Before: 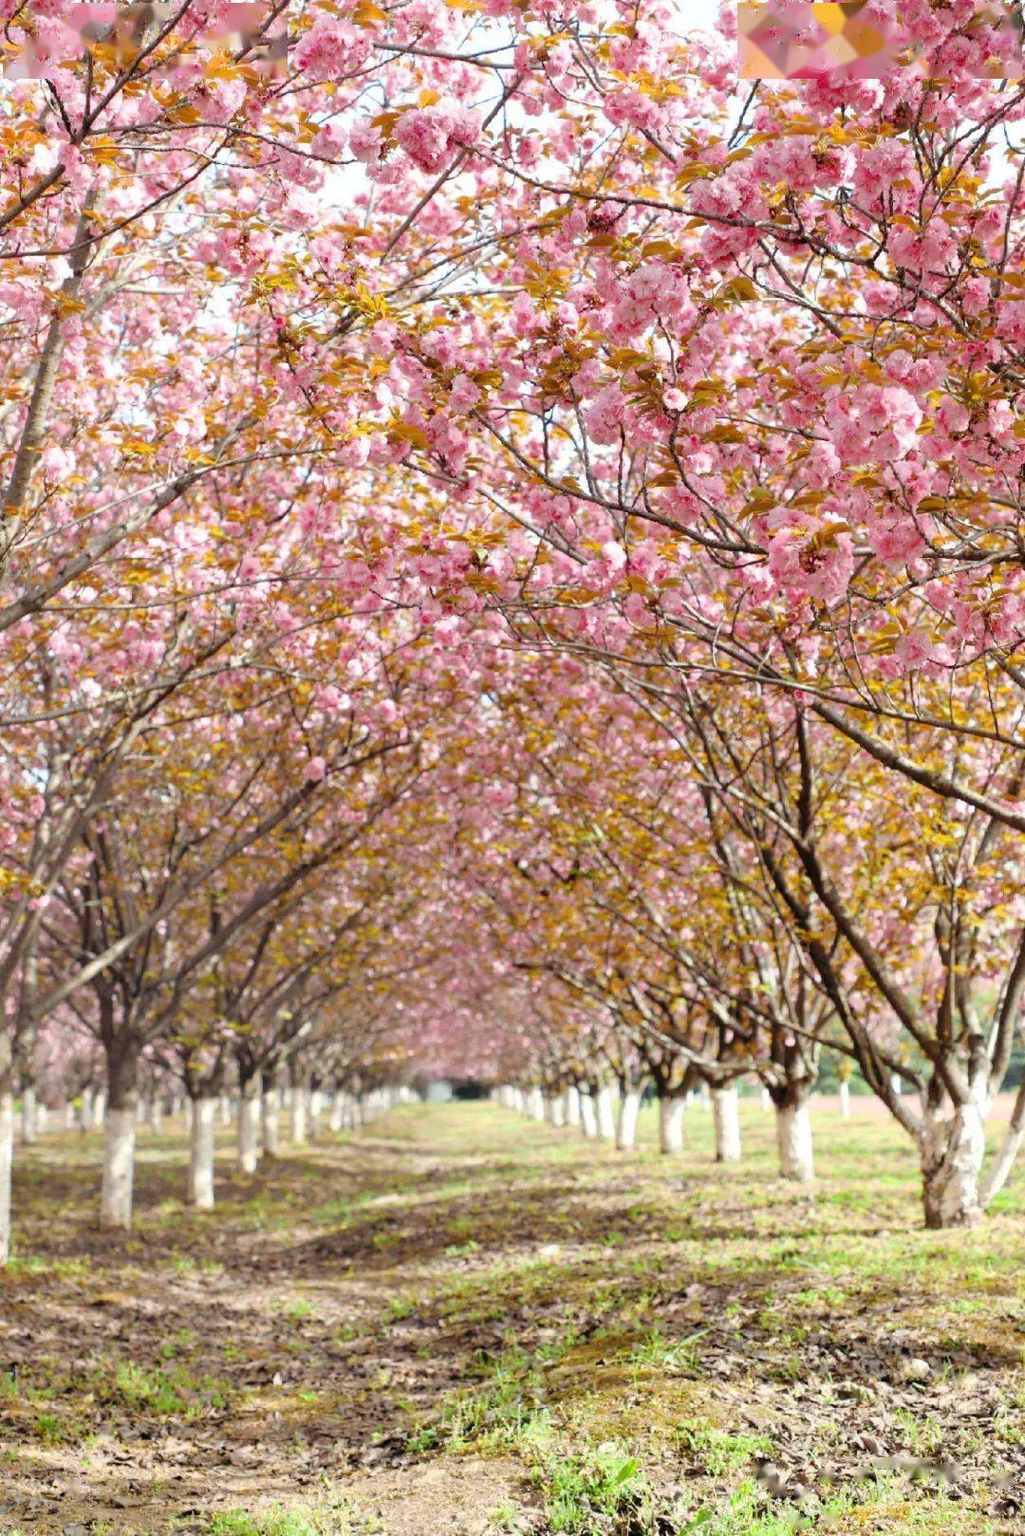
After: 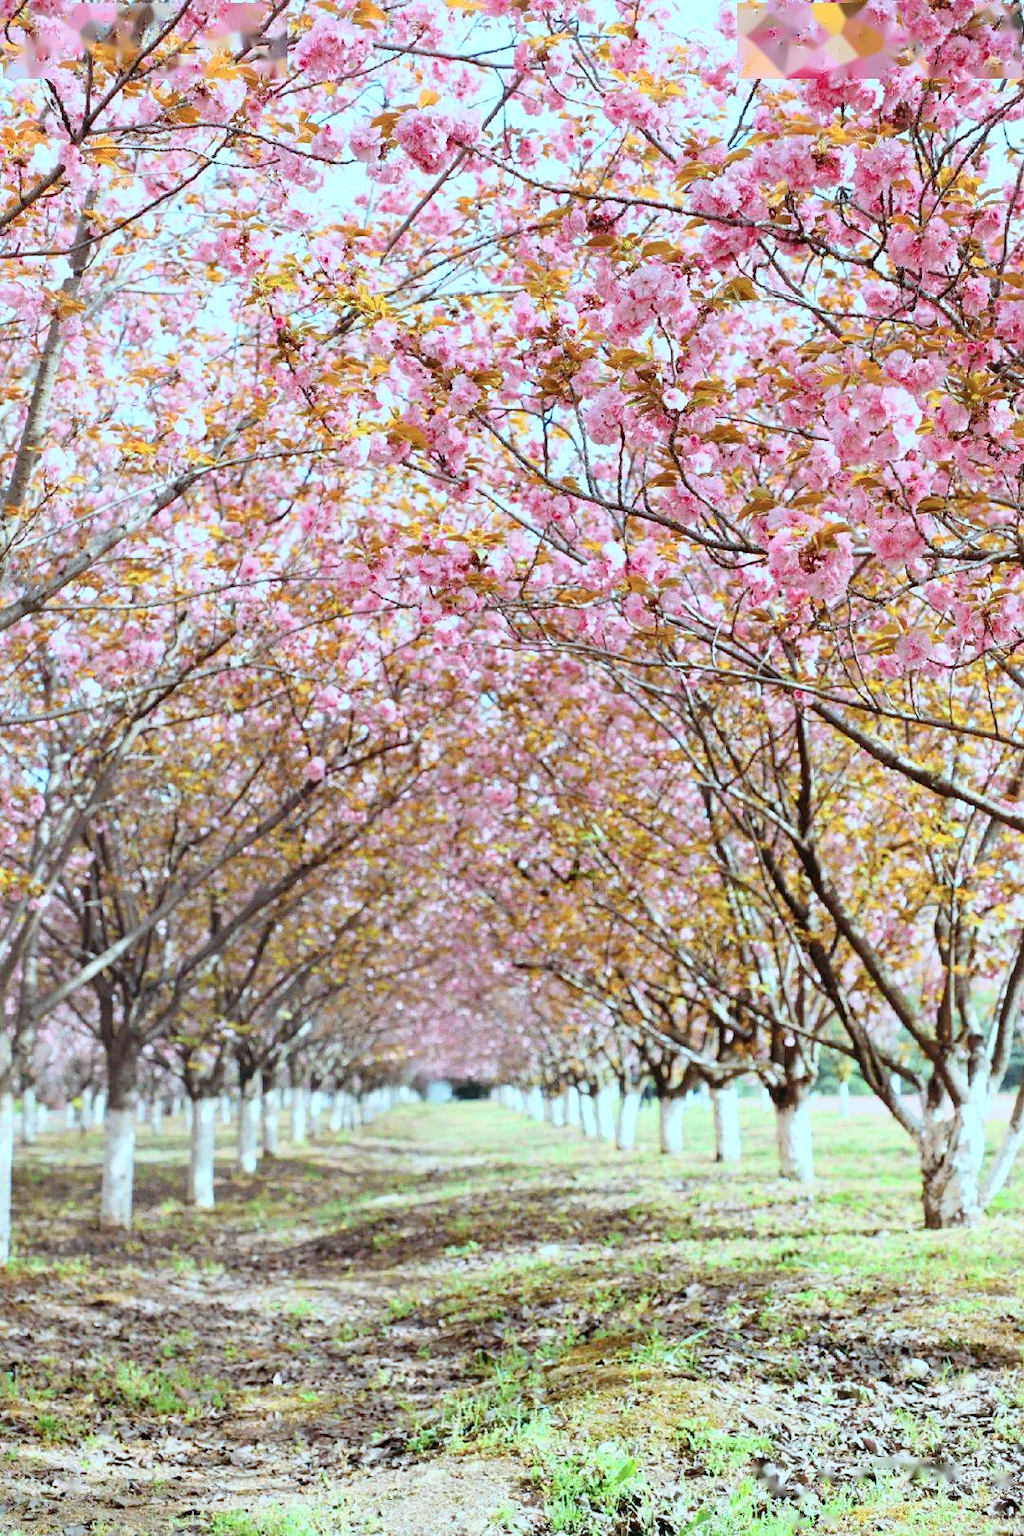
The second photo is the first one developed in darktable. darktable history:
exposure: exposure -0.158 EV, compensate exposure bias true, compensate highlight preservation false
sharpen: amount 0.207
color correction: highlights a* -10.51, highlights b* -19.76
contrast brightness saturation: contrast 0.204, brightness 0.142, saturation 0.142
